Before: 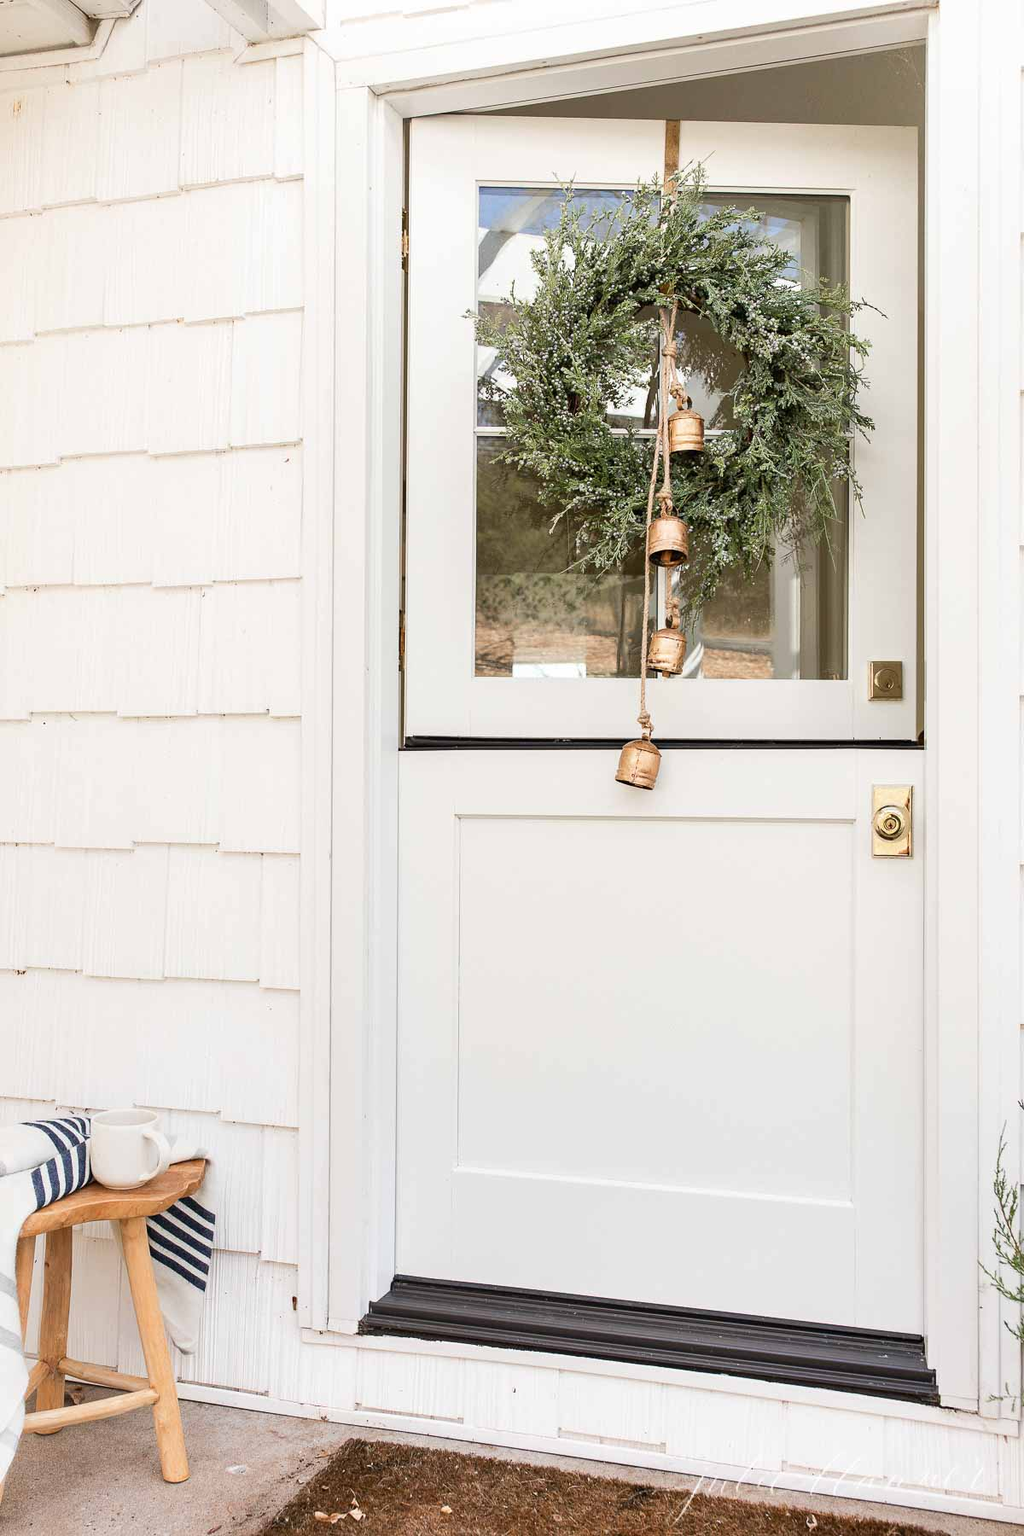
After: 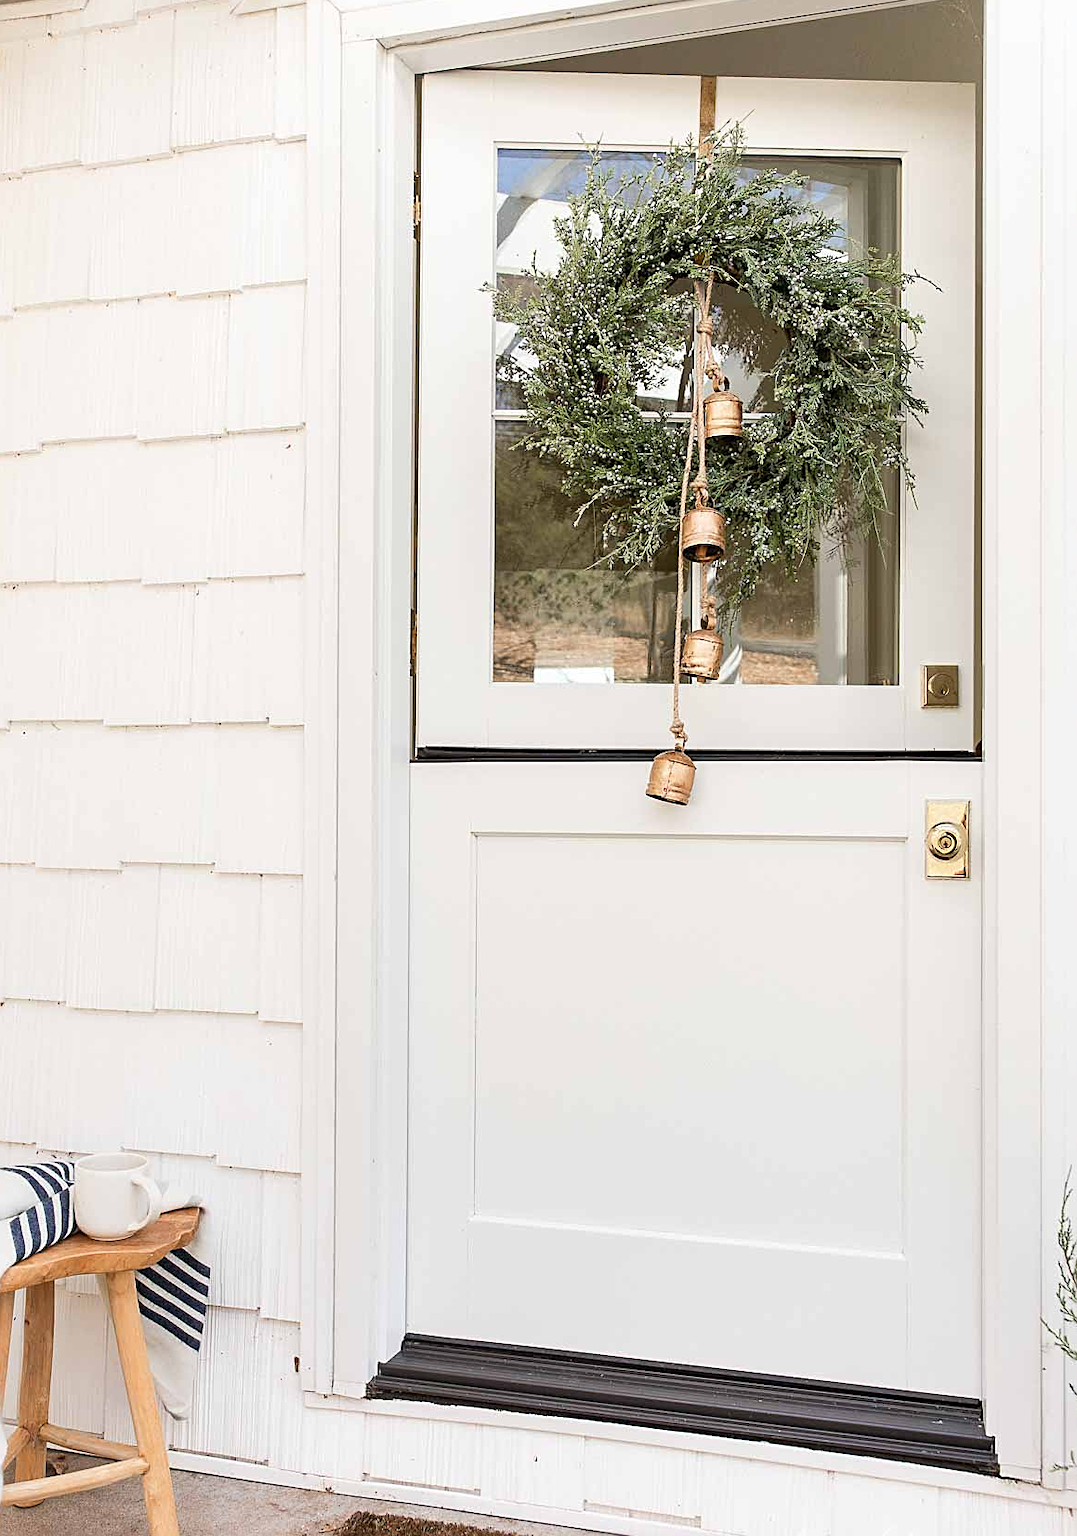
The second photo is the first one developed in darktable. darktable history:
sharpen: on, module defaults
crop: left 2.204%, top 3.281%, right 1.059%, bottom 4.844%
